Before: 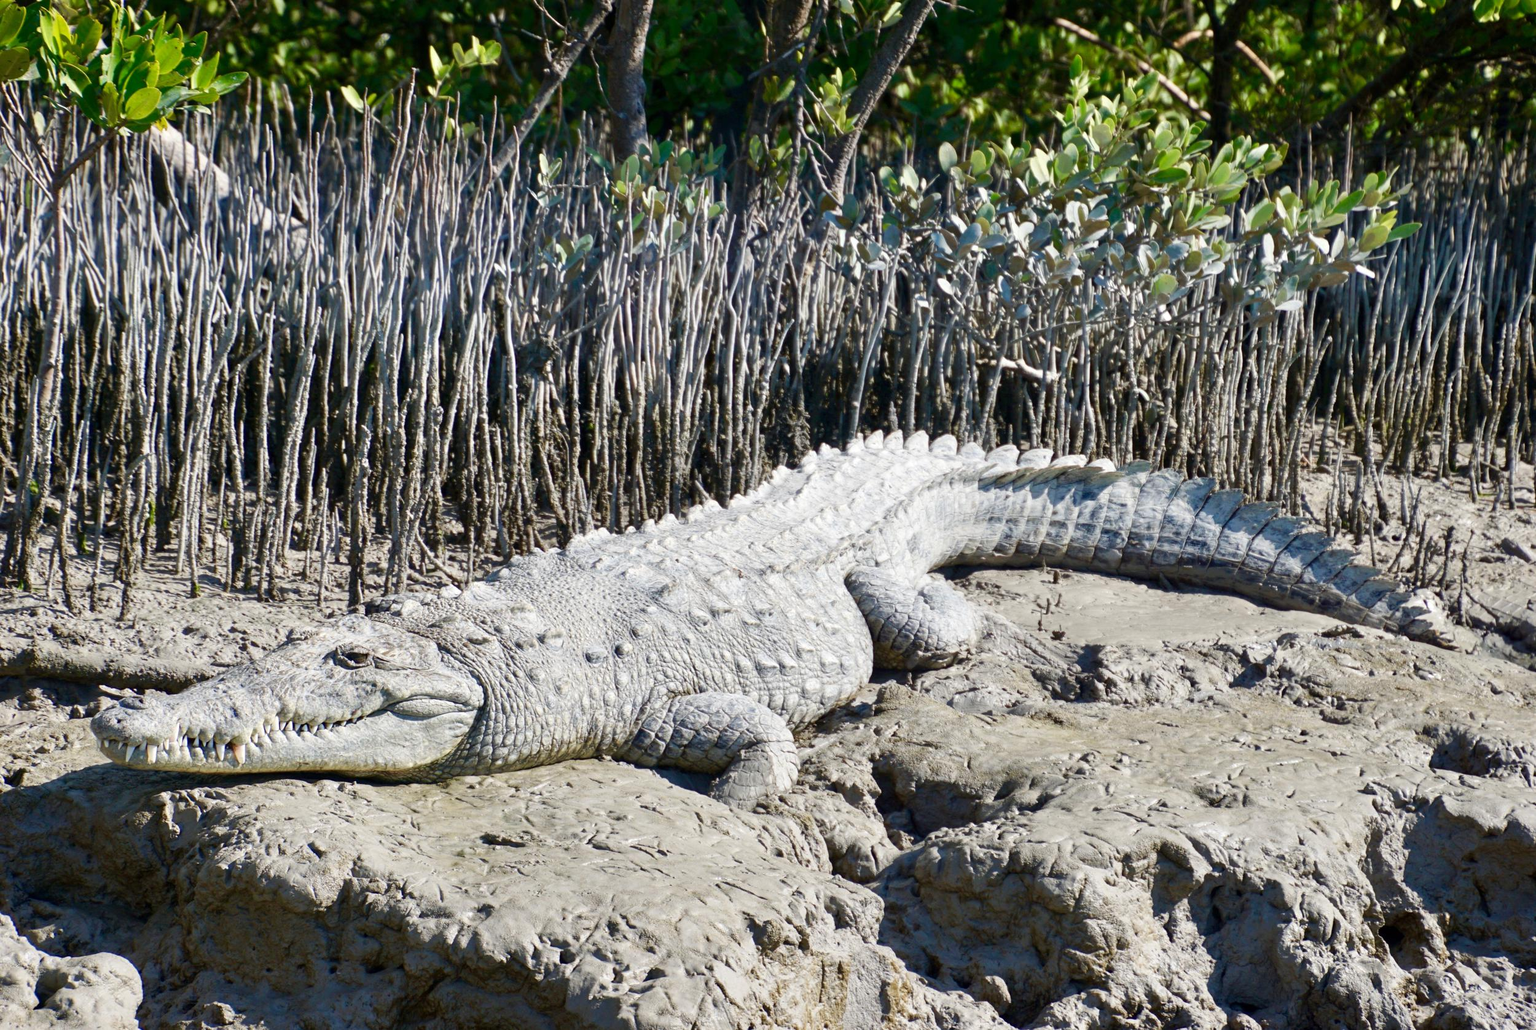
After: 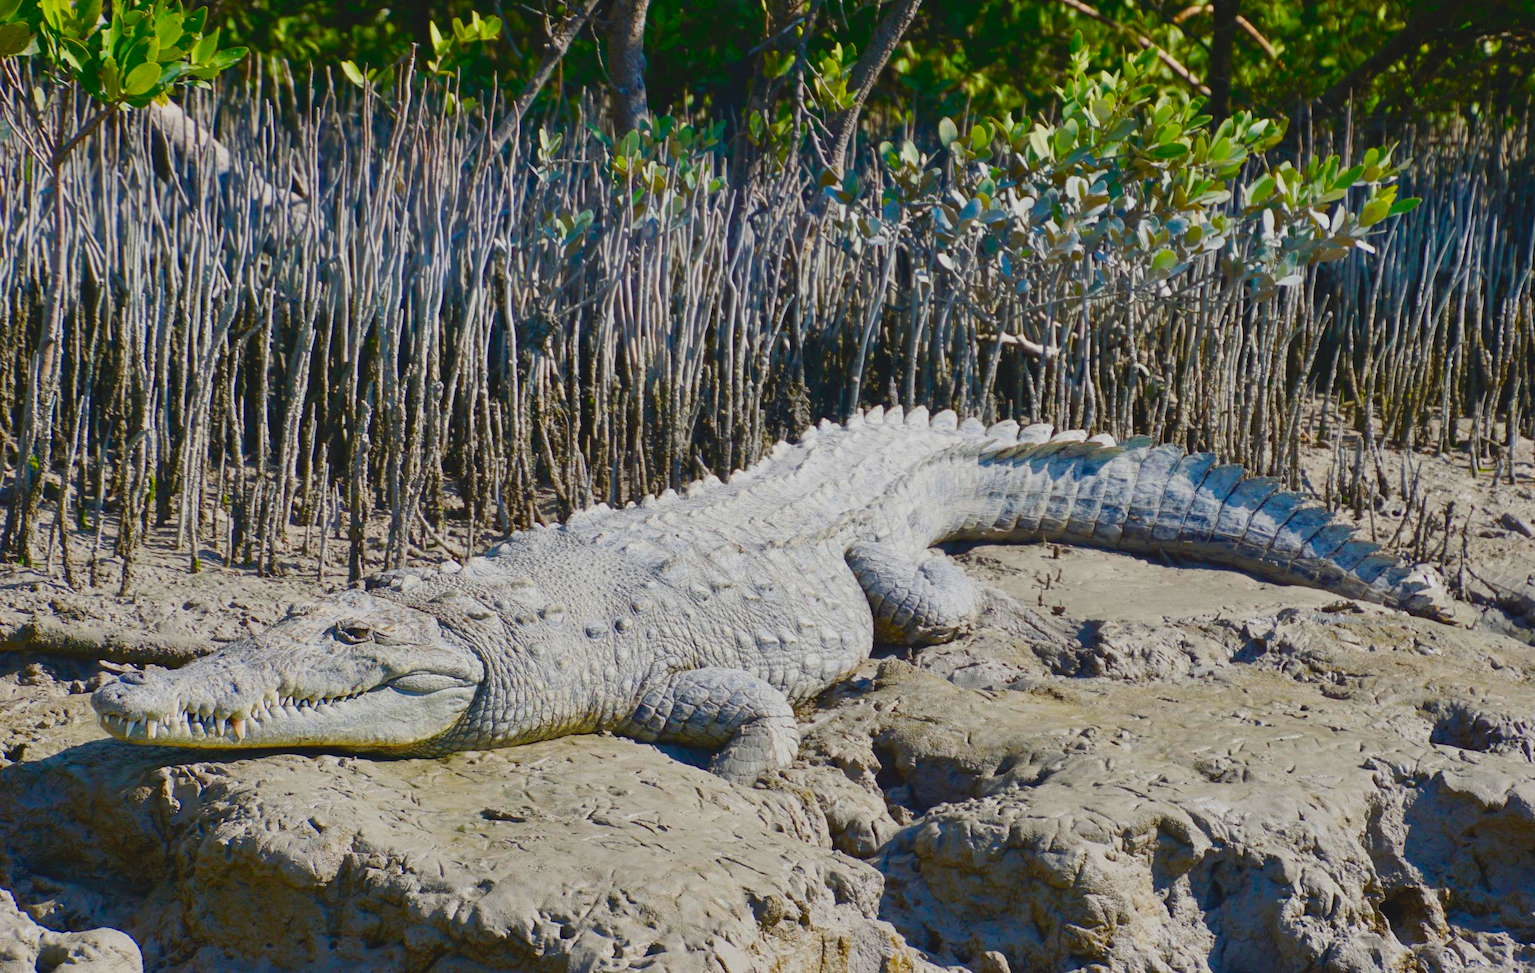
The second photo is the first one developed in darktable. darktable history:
color balance rgb: linear chroma grading › global chroma 15%, perceptual saturation grading › global saturation 30%
exposure: exposure -0.36 EV, compensate highlight preservation false
crop and rotate: top 2.479%, bottom 3.018%
lowpass: radius 0.1, contrast 0.85, saturation 1.1, unbound 0
